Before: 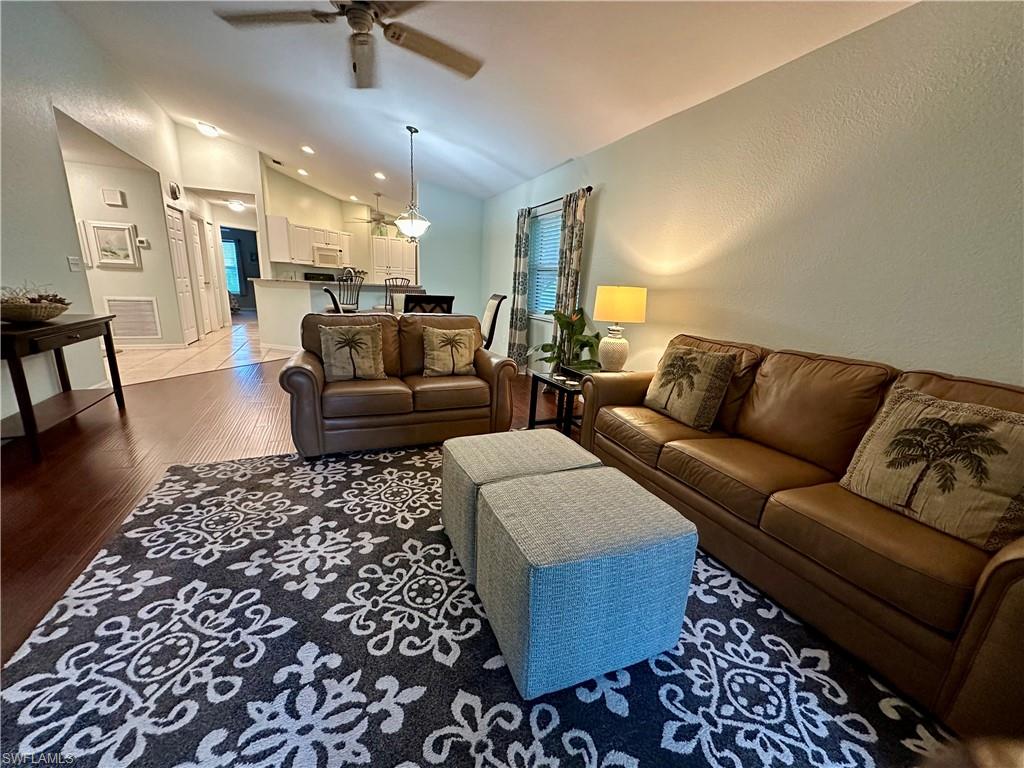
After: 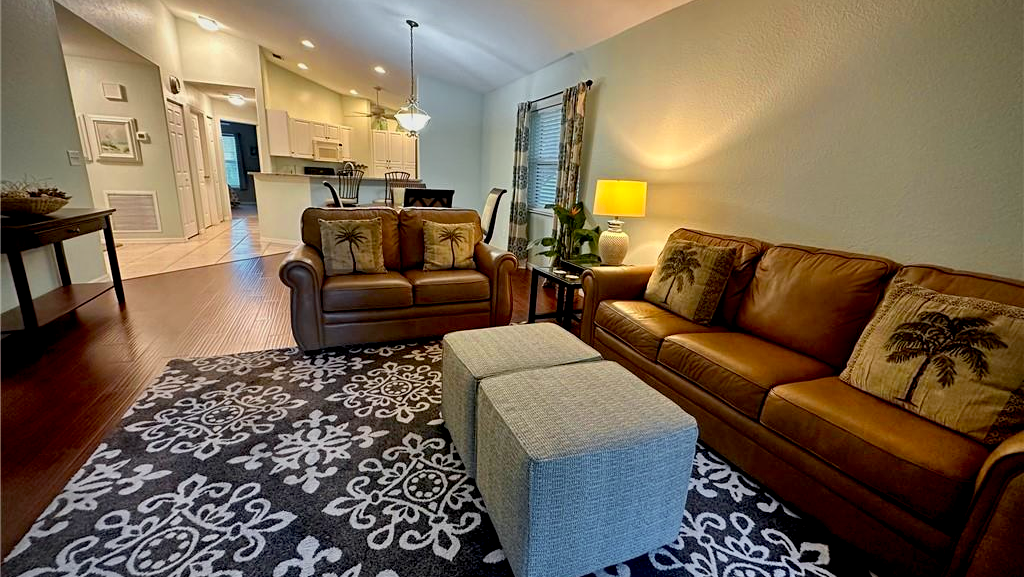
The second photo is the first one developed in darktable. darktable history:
shadows and highlights: shadows 43.72, white point adjustment -1.48, soften with gaussian
color zones: curves: ch0 [(0, 0.511) (0.143, 0.531) (0.286, 0.56) (0.429, 0.5) (0.571, 0.5) (0.714, 0.5) (0.857, 0.5) (1, 0.5)]; ch1 [(0, 0.525) (0.143, 0.705) (0.286, 0.715) (0.429, 0.35) (0.571, 0.35) (0.714, 0.35) (0.857, 0.4) (1, 0.4)]; ch2 [(0, 0.572) (0.143, 0.512) (0.286, 0.473) (0.429, 0.45) (0.571, 0.5) (0.714, 0.5) (0.857, 0.518) (1, 0.518)]
crop: top 13.811%, bottom 11.054%
vignetting: brightness -0.633, saturation -0.014, unbound false
exposure: black level correction 0.009, exposure -0.158 EV, compensate exposure bias true, compensate highlight preservation false
